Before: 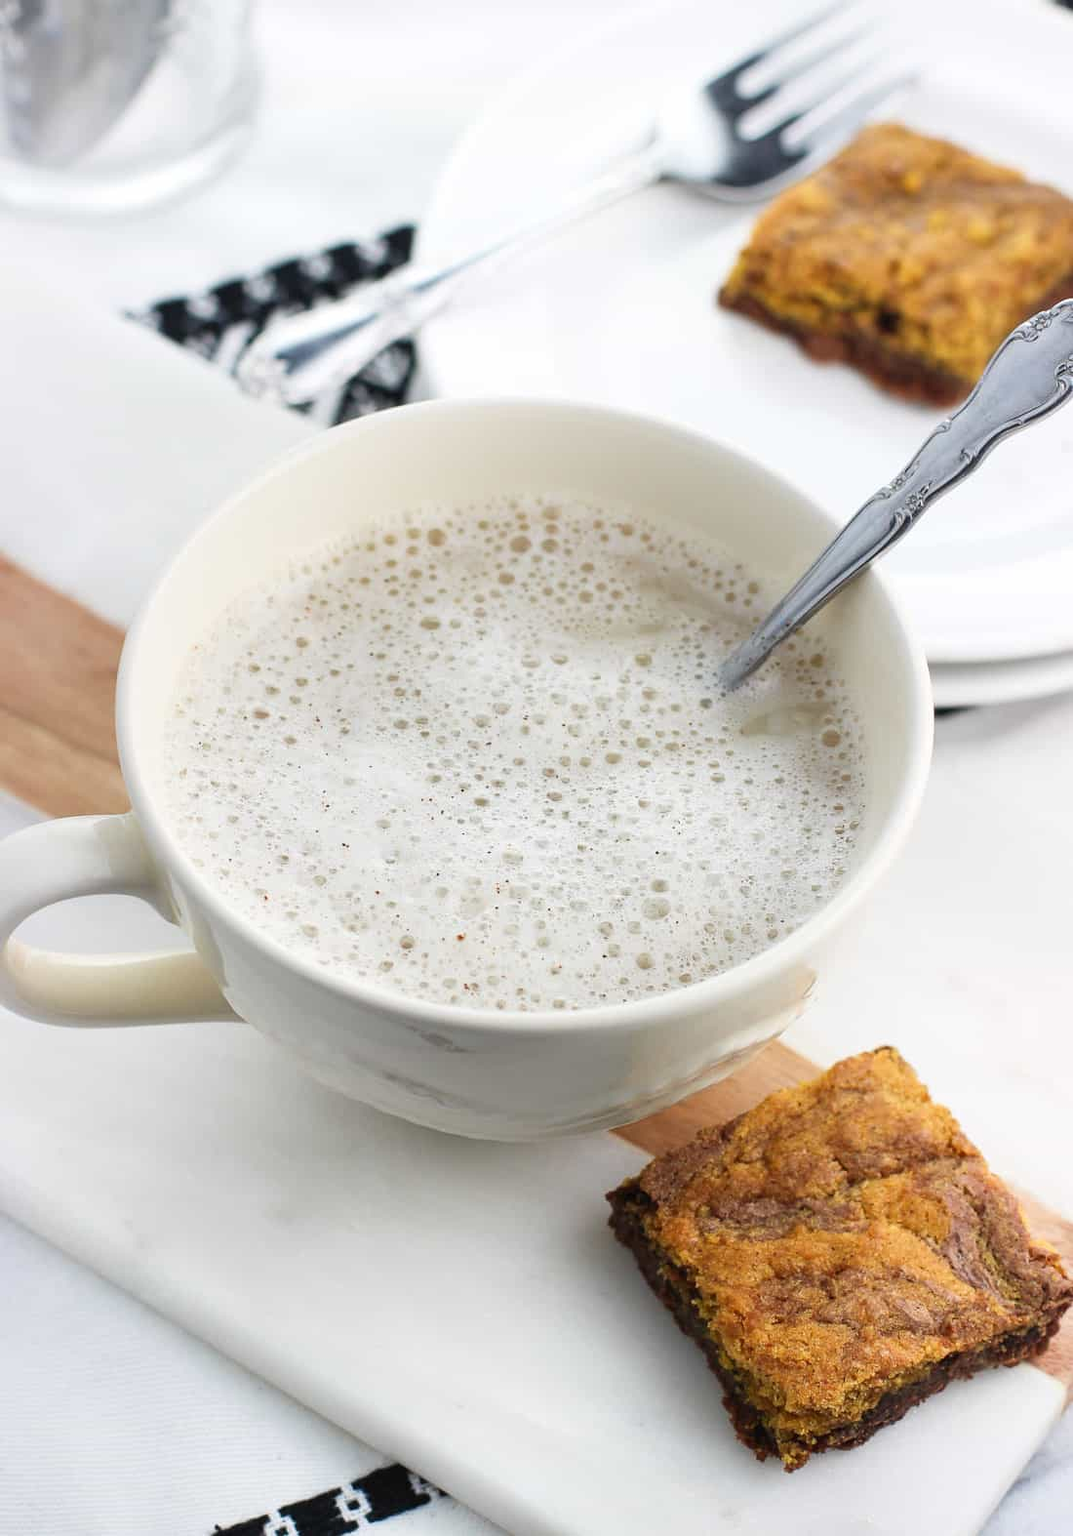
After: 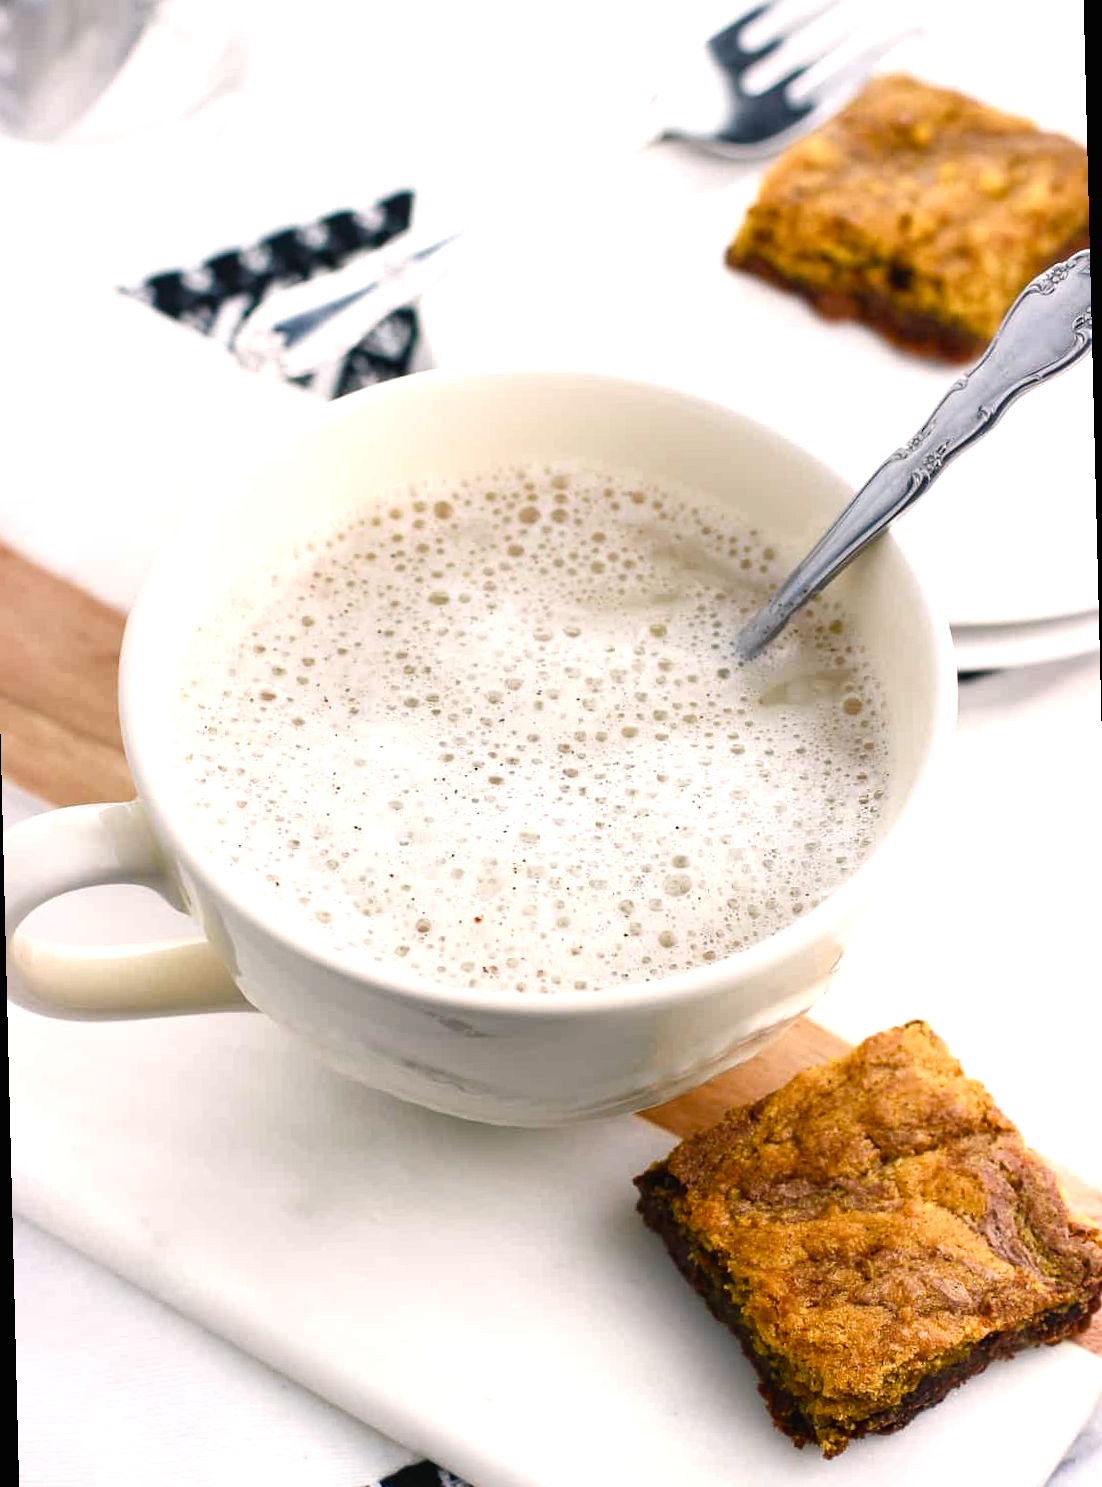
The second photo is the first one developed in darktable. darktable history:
color correction: saturation 0.99
rotate and perspective: rotation -1.42°, crop left 0.016, crop right 0.984, crop top 0.035, crop bottom 0.965
color balance rgb: shadows lift › chroma 1%, shadows lift › hue 217.2°, power › hue 310.8°, highlights gain › chroma 2%, highlights gain › hue 44.4°, global offset › luminance 0.25%, global offset › hue 171.6°, perceptual saturation grading › global saturation 14.09%, perceptual saturation grading › highlights -30%, perceptual saturation grading › shadows 50.67%, global vibrance 25%, contrast 20%
